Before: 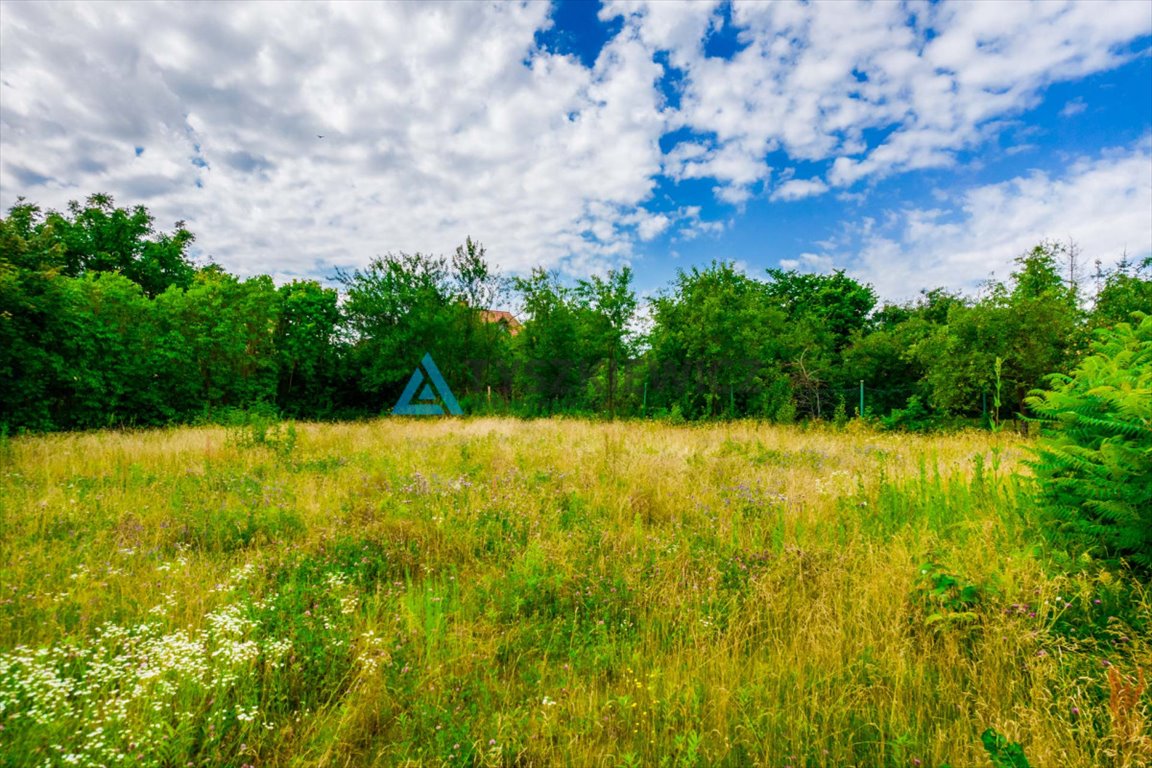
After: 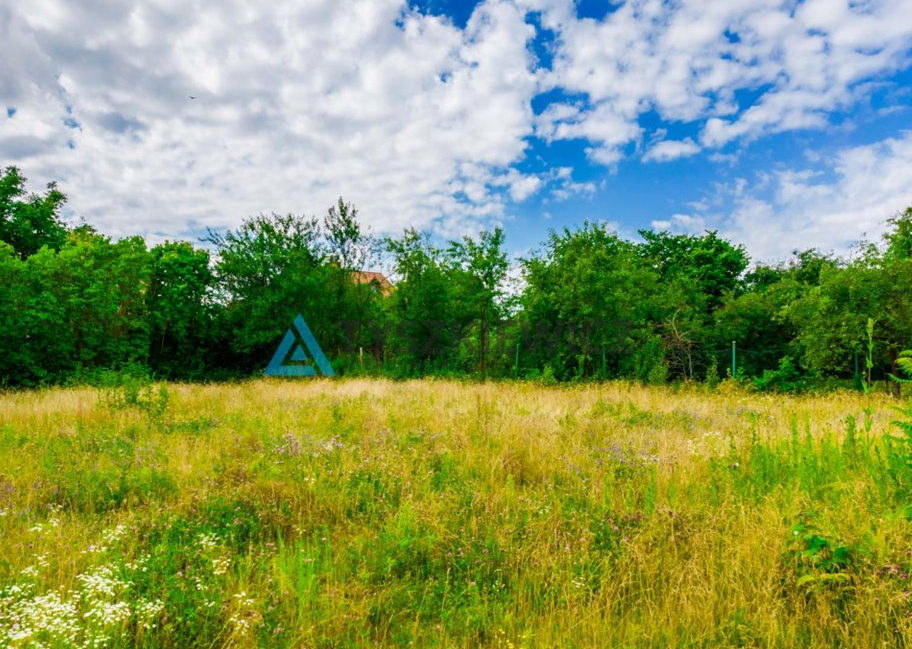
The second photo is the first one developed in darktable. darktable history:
crop: left 11.184%, top 5.188%, right 9.577%, bottom 10.27%
